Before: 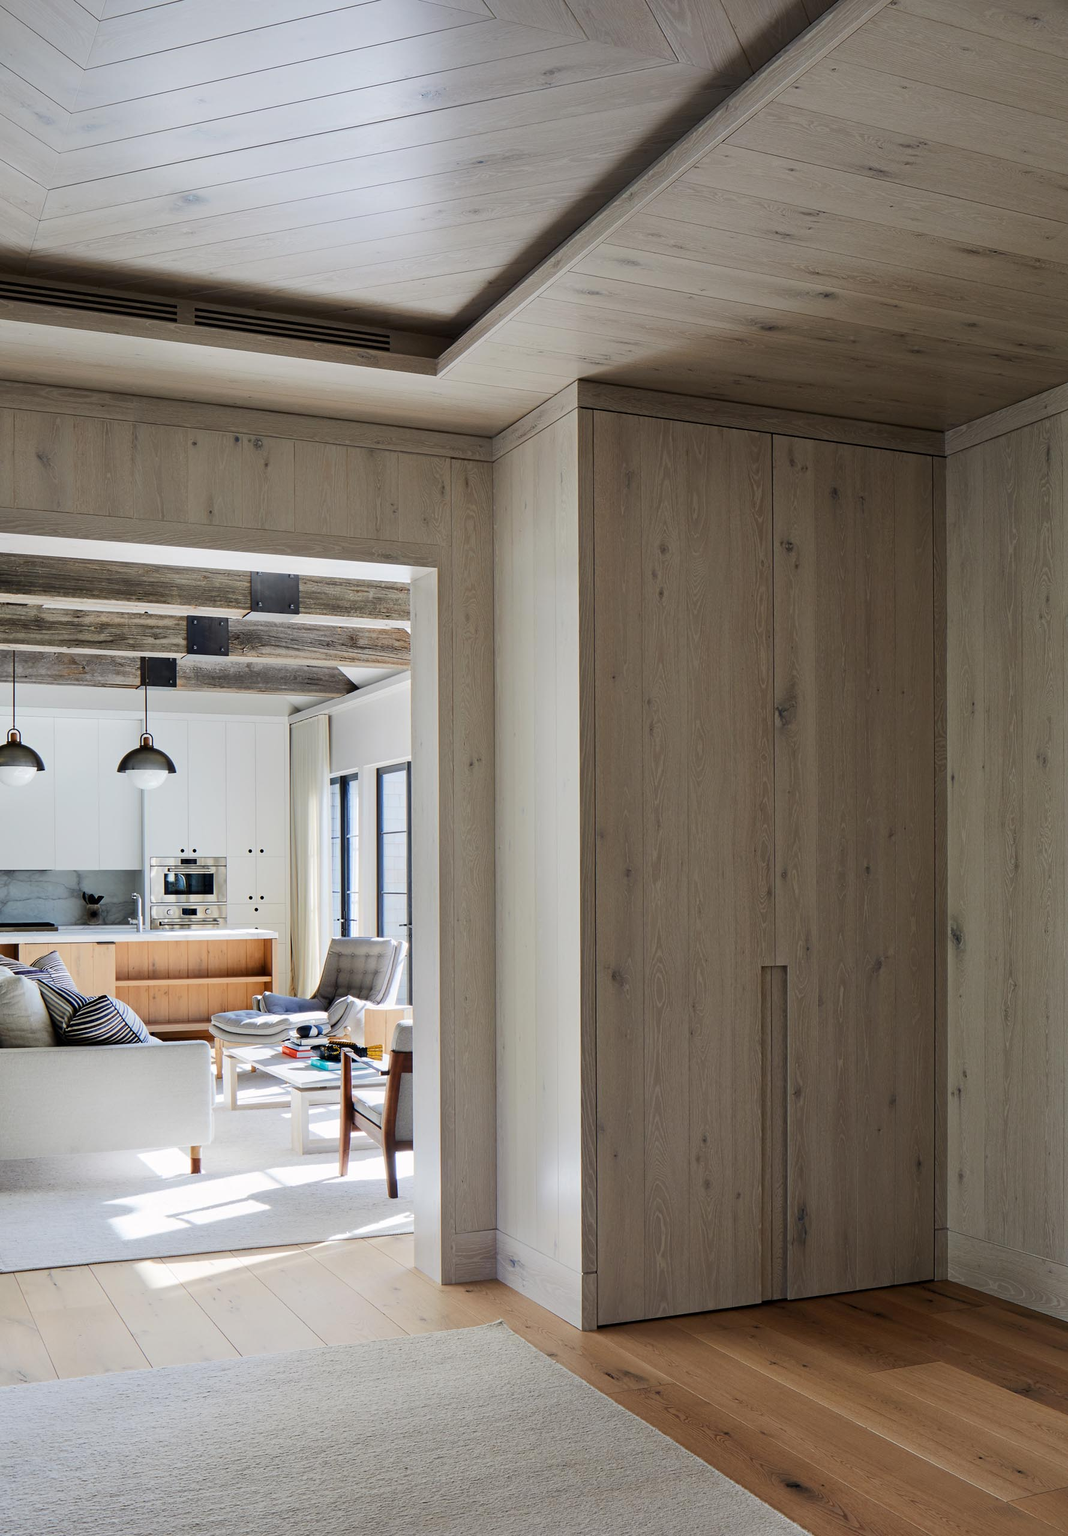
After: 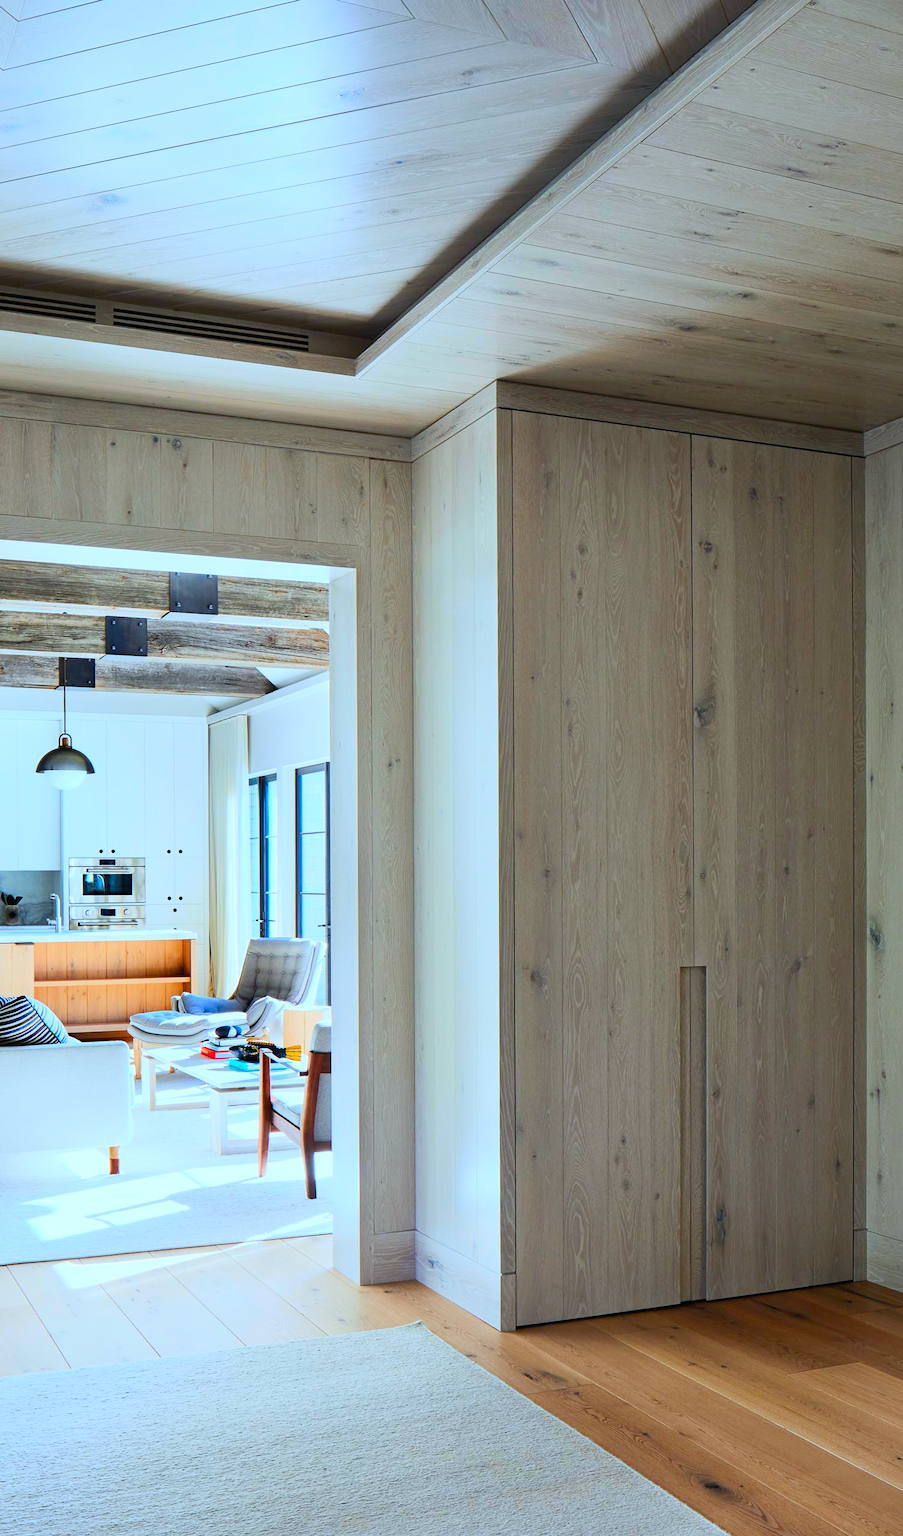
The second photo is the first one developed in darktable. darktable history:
crop: left 7.652%, right 7.786%
contrast brightness saturation: contrast 0.197, brightness 0.205, saturation 0.782
color calibration: illuminant F (fluorescent), F source F9 (Cool White Deluxe 4150 K) – high CRI, x 0.375, y 0.373, temperature 4153.75 K
